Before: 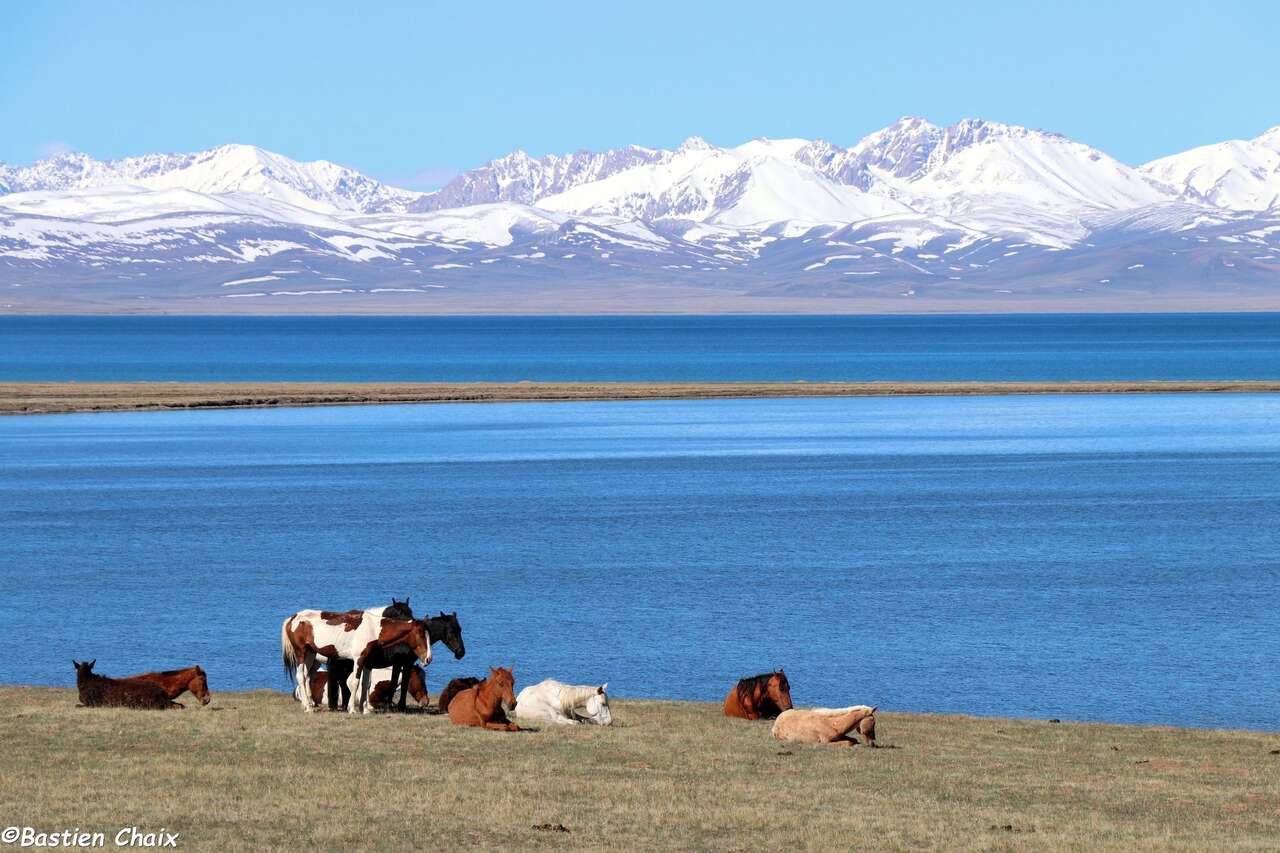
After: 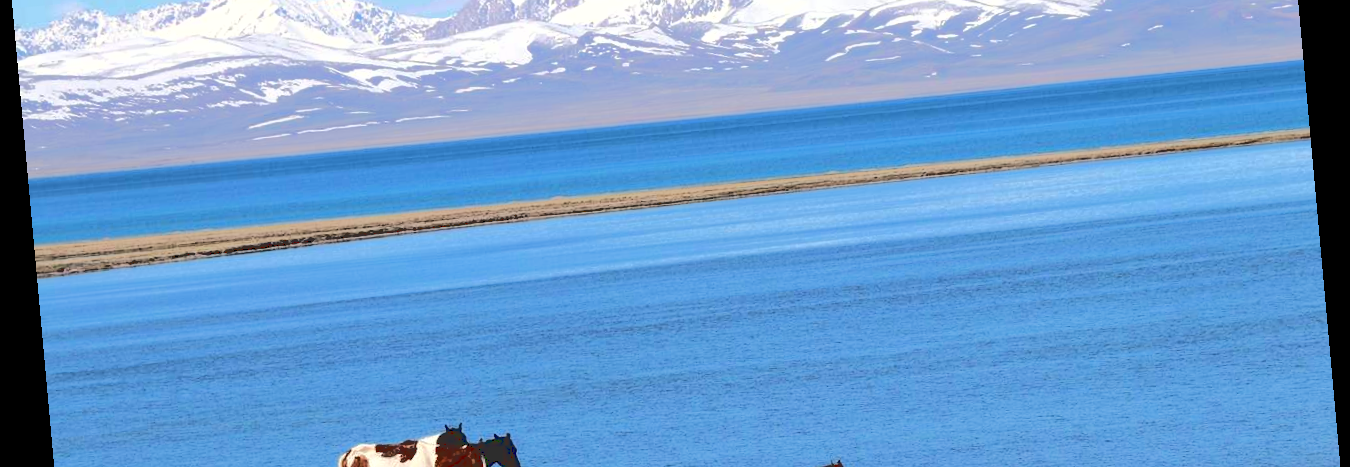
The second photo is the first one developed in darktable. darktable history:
white balance: red 1.009, blue 0.985
crop and rotate: top 26.056%, bottom 25.543%
rotate and perspective: rotation -5.2°, automatic cropping off
base curve: curves: ch0 [(0.065, 0.026) (0.236, 0.358) (0.53, 0.546) (0.777, 0.841) (0.924, 0.992)], preserve colors average RGB
